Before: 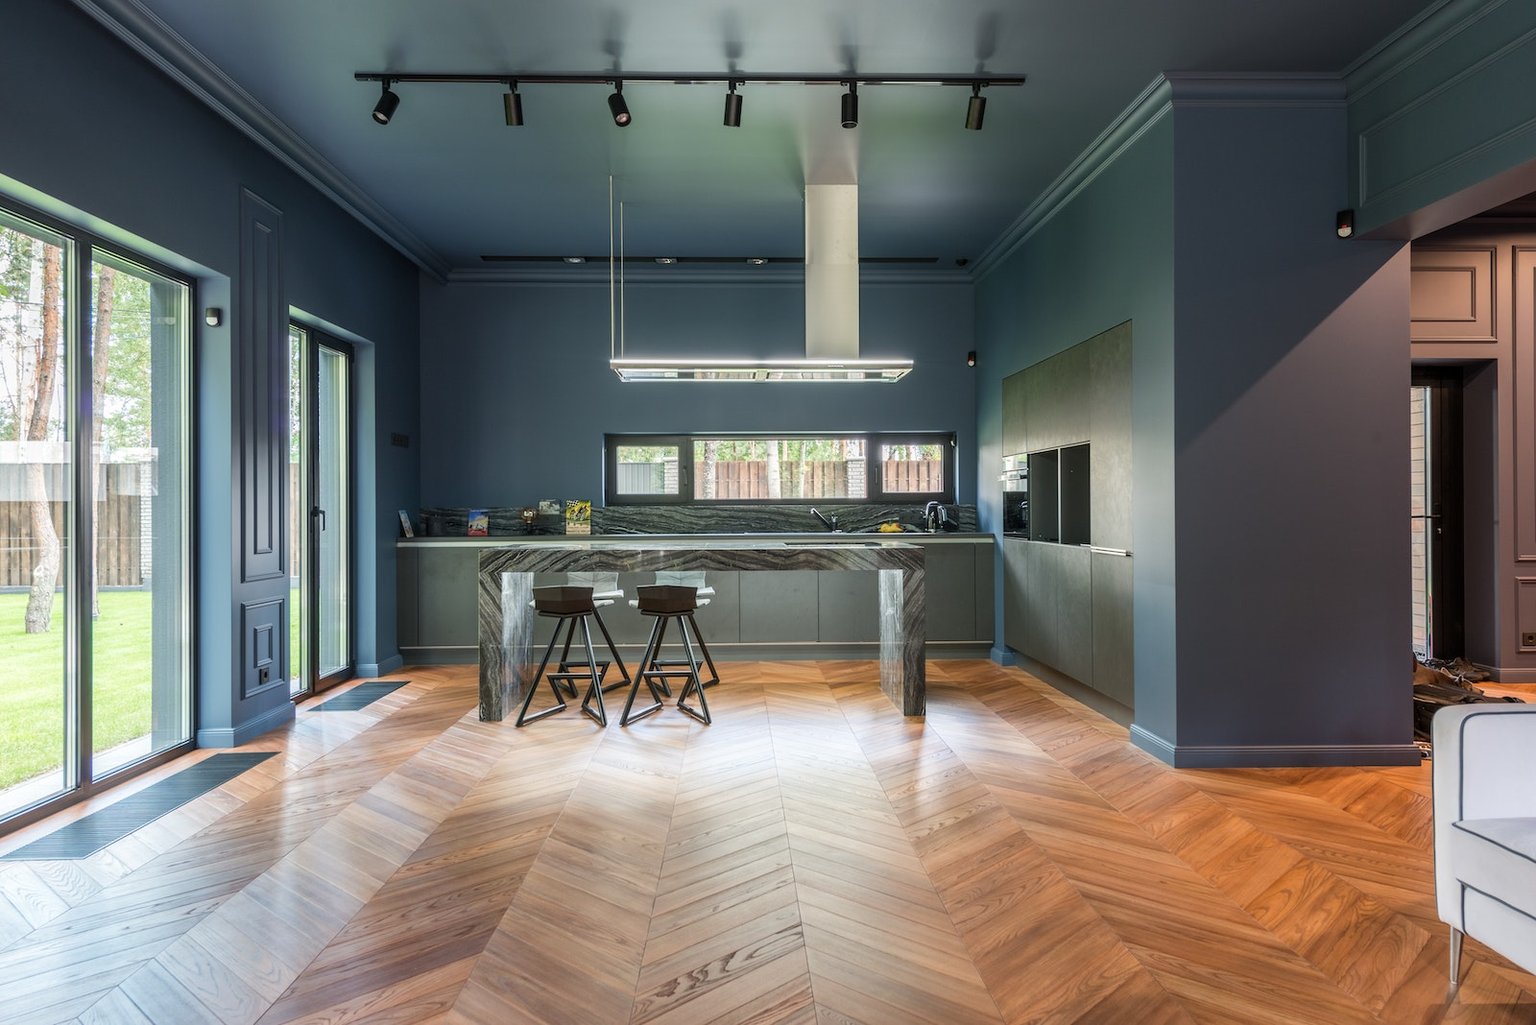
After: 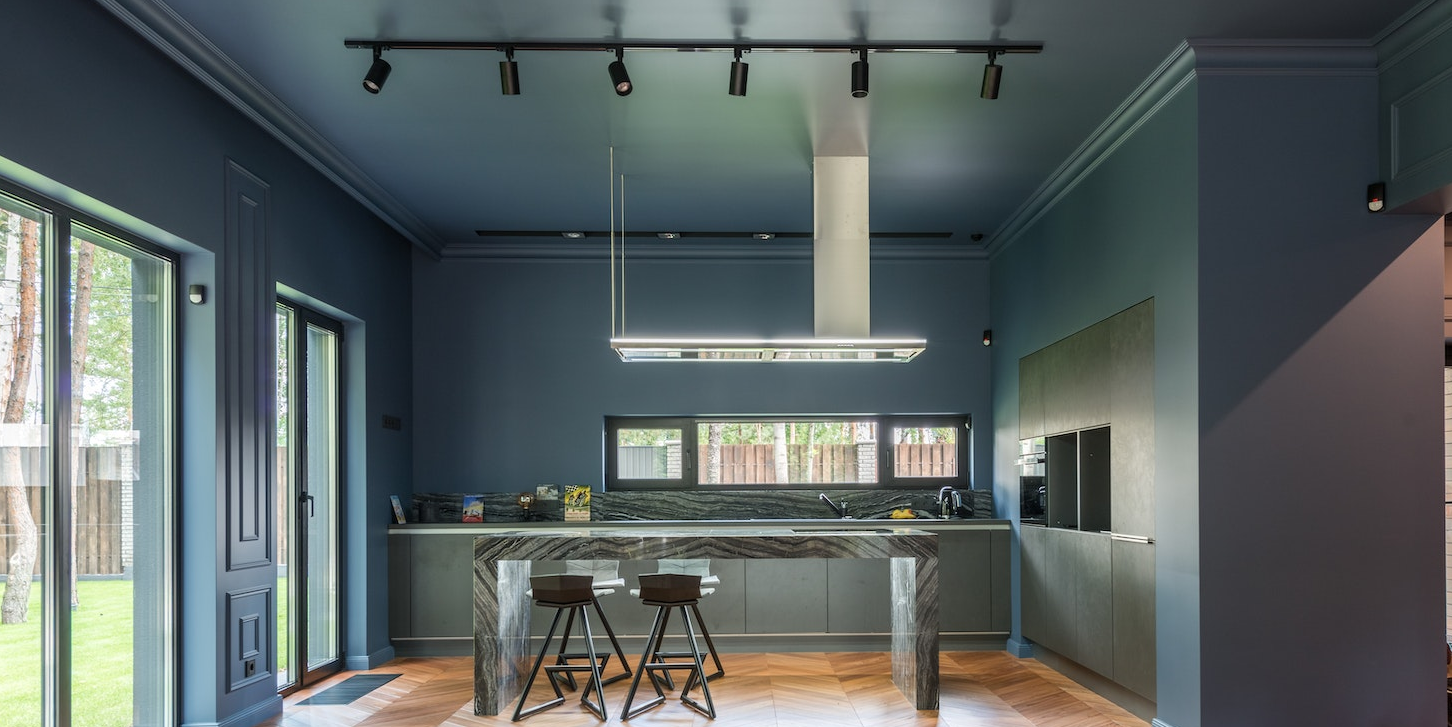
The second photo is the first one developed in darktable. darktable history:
crop: left 1.619%, top 3.404%, right 7.583%, bottom 28.443%
